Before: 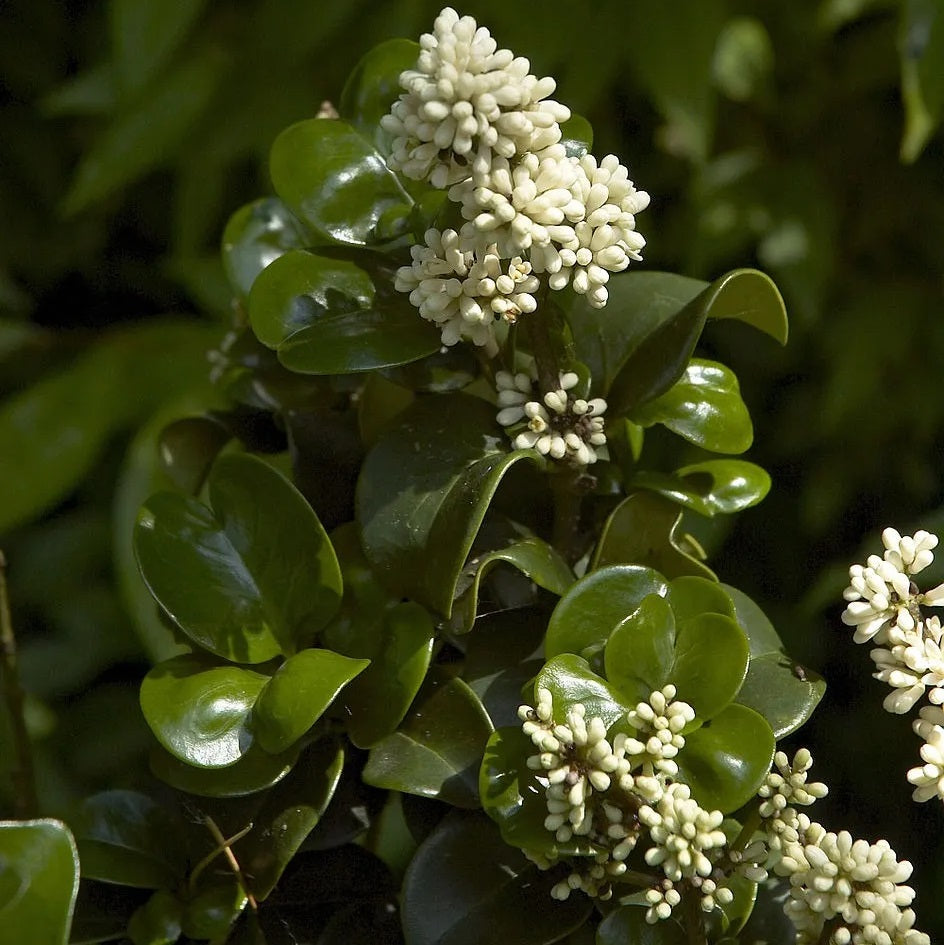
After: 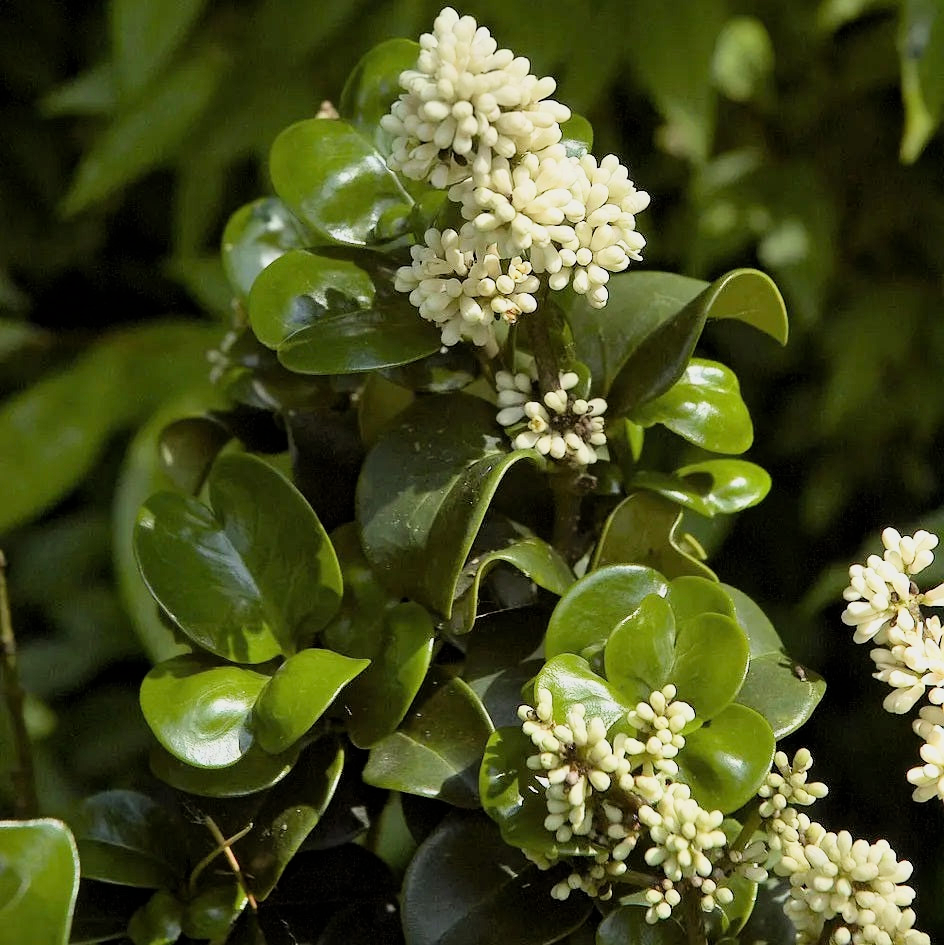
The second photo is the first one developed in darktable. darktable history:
exposure: black level correction 0, exposure 1.1 EV, compensate exposure bias true, compensate highlight preservation false
filmic rgb: black relative exposure -7.15 EV, white relative exposure 5.36 EV, hardness 3.02, color science v6 (2022)
